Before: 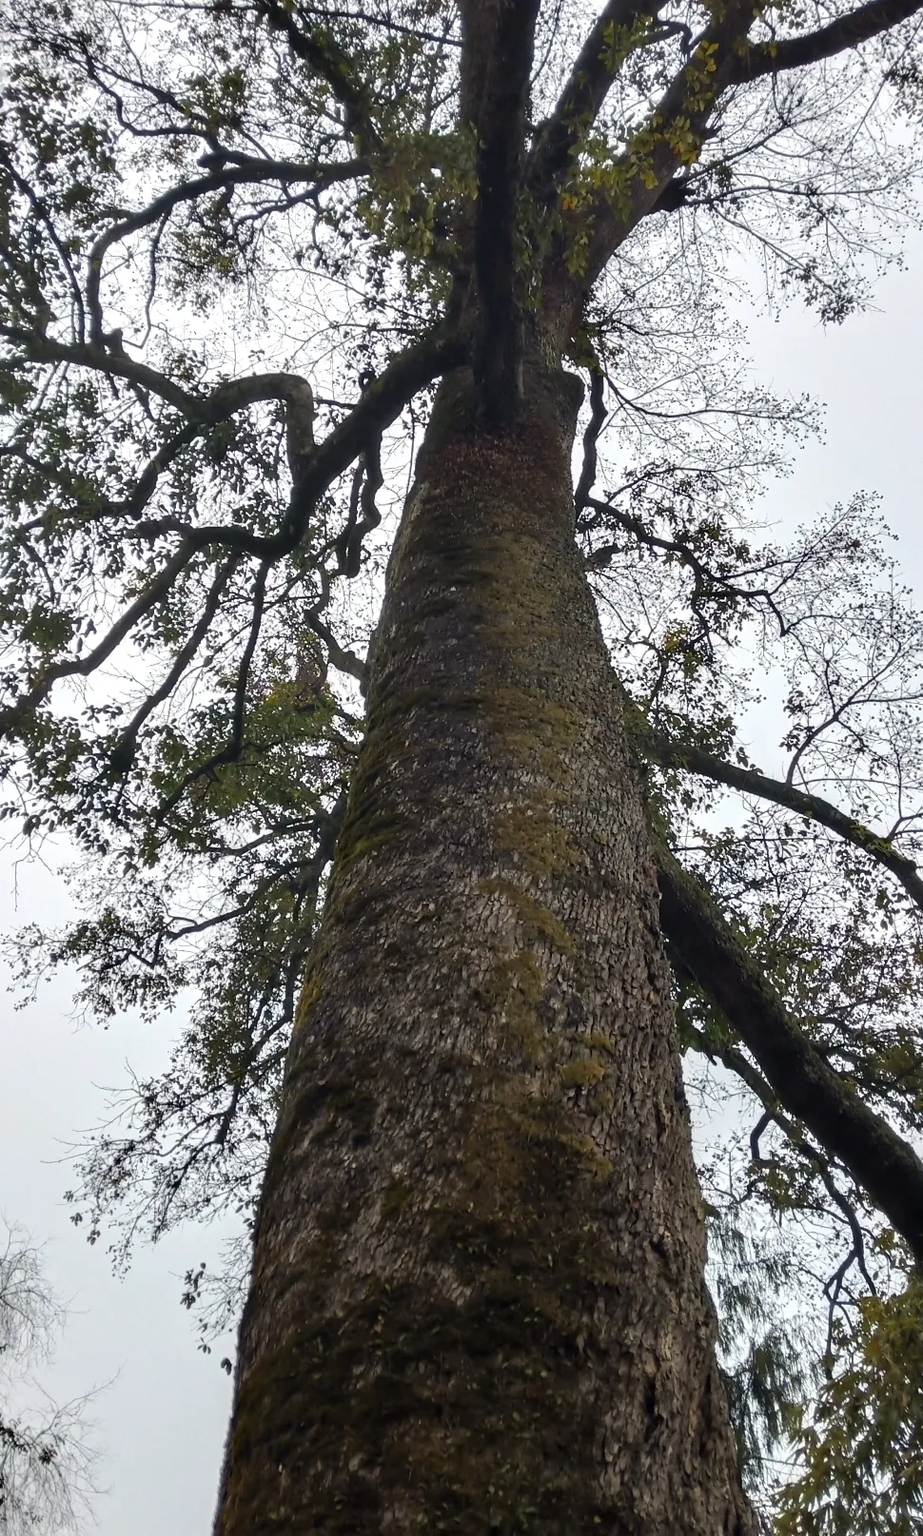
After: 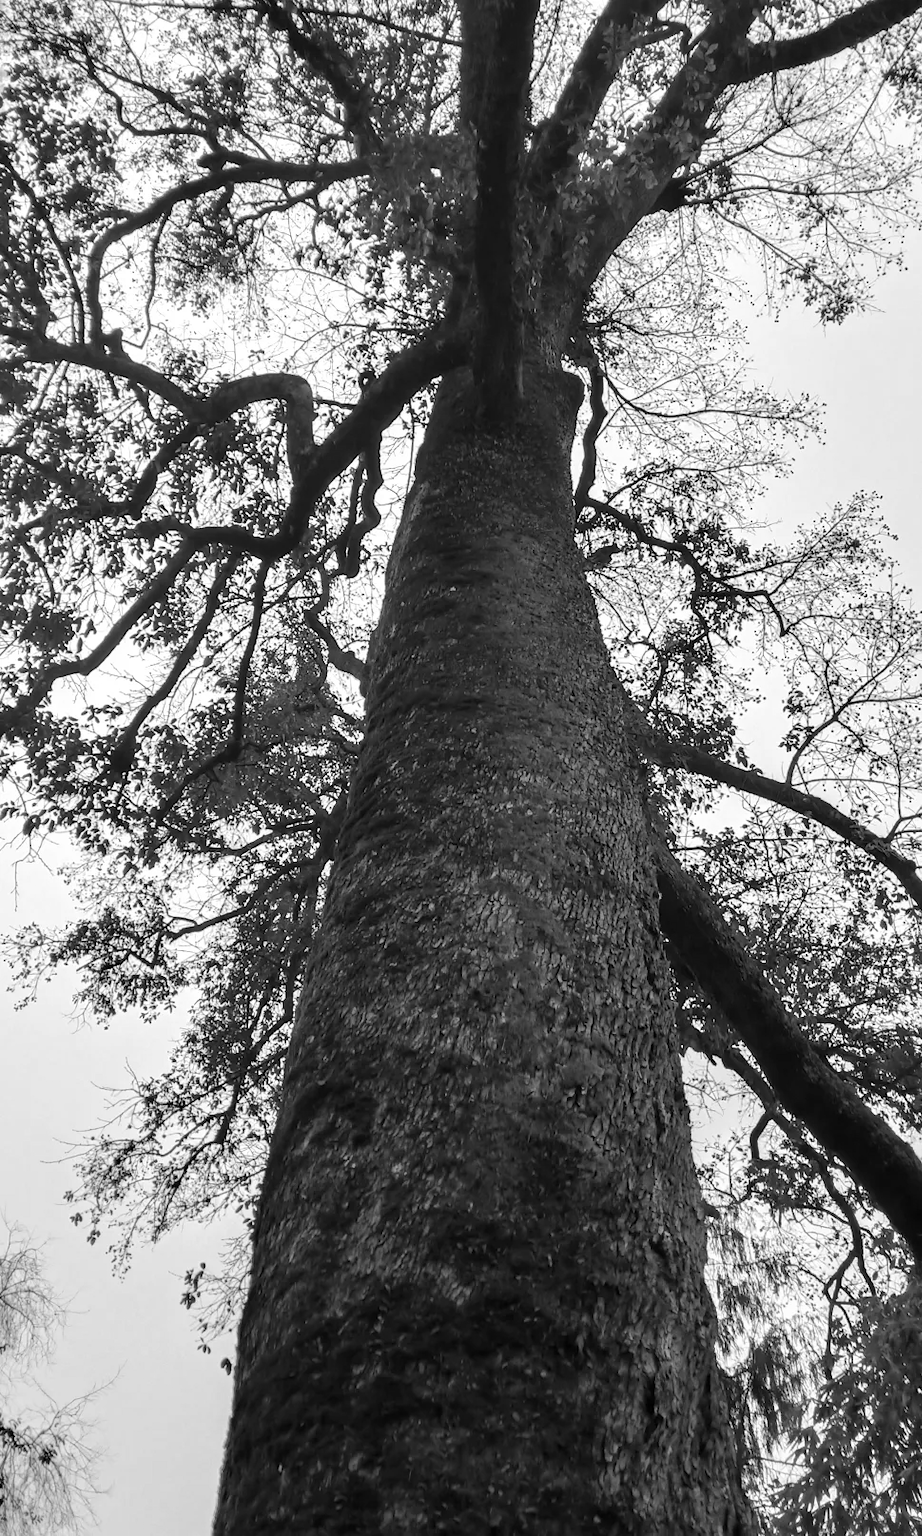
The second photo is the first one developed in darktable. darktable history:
velvia: on, module defaults
monochrome: size 3.1
